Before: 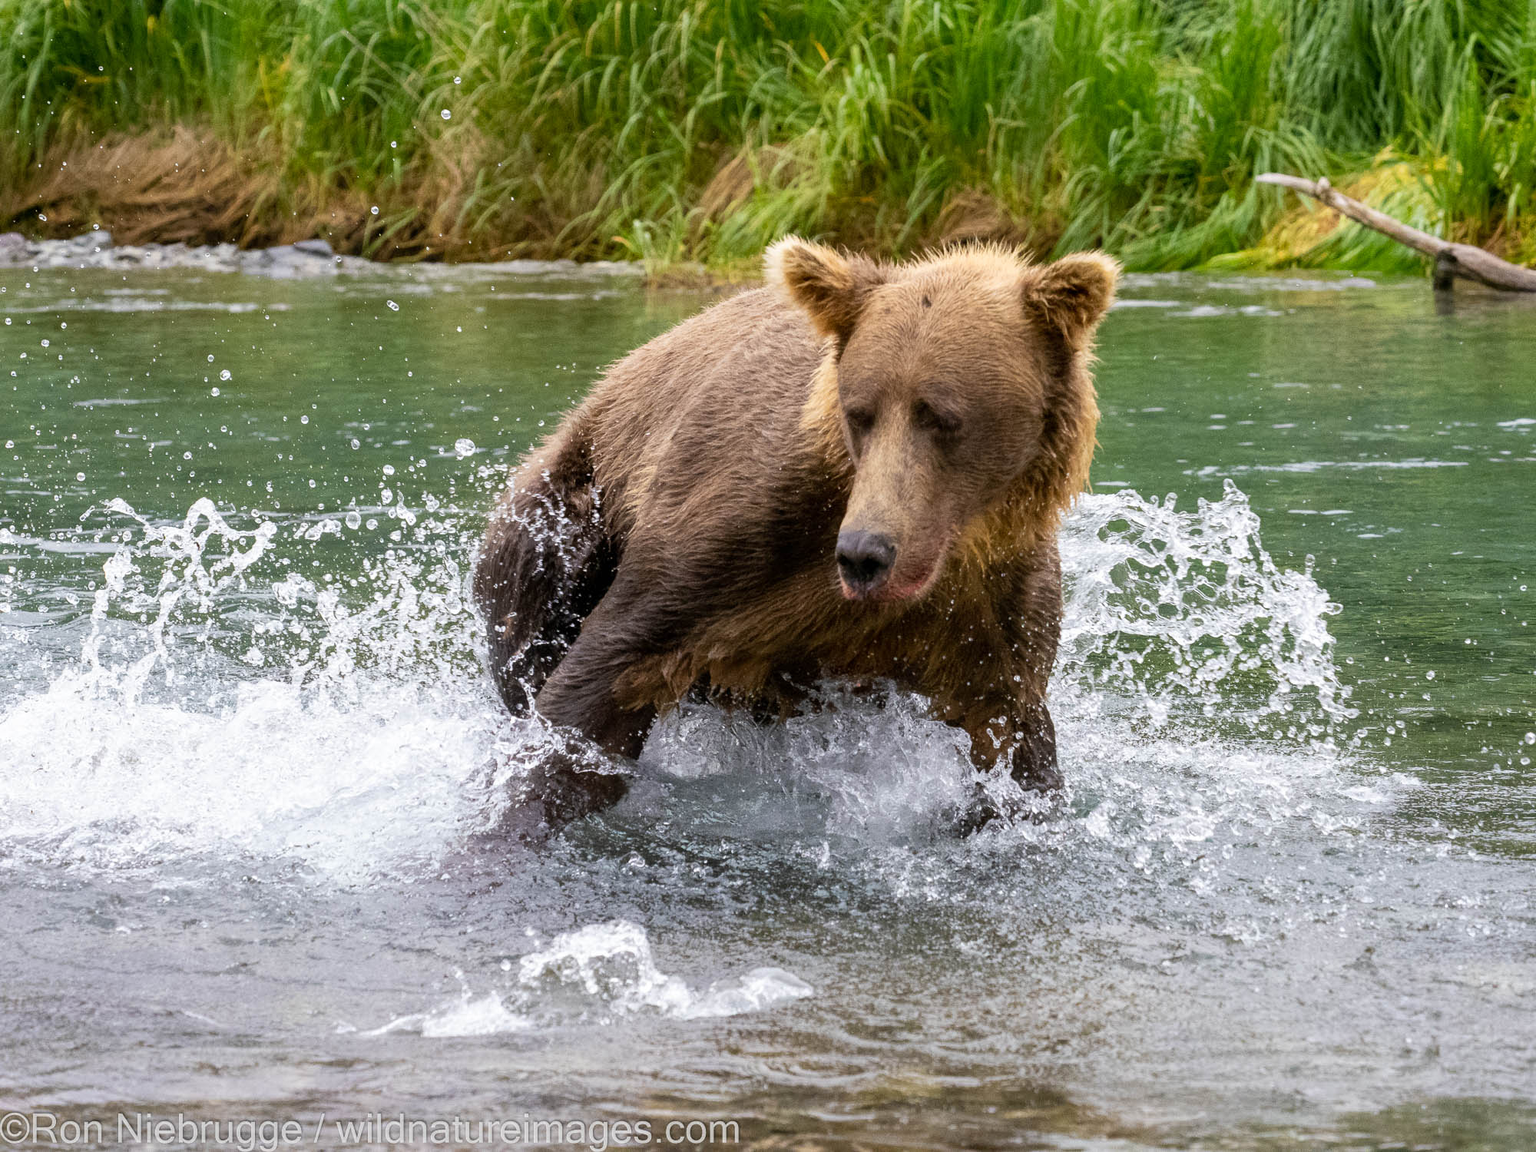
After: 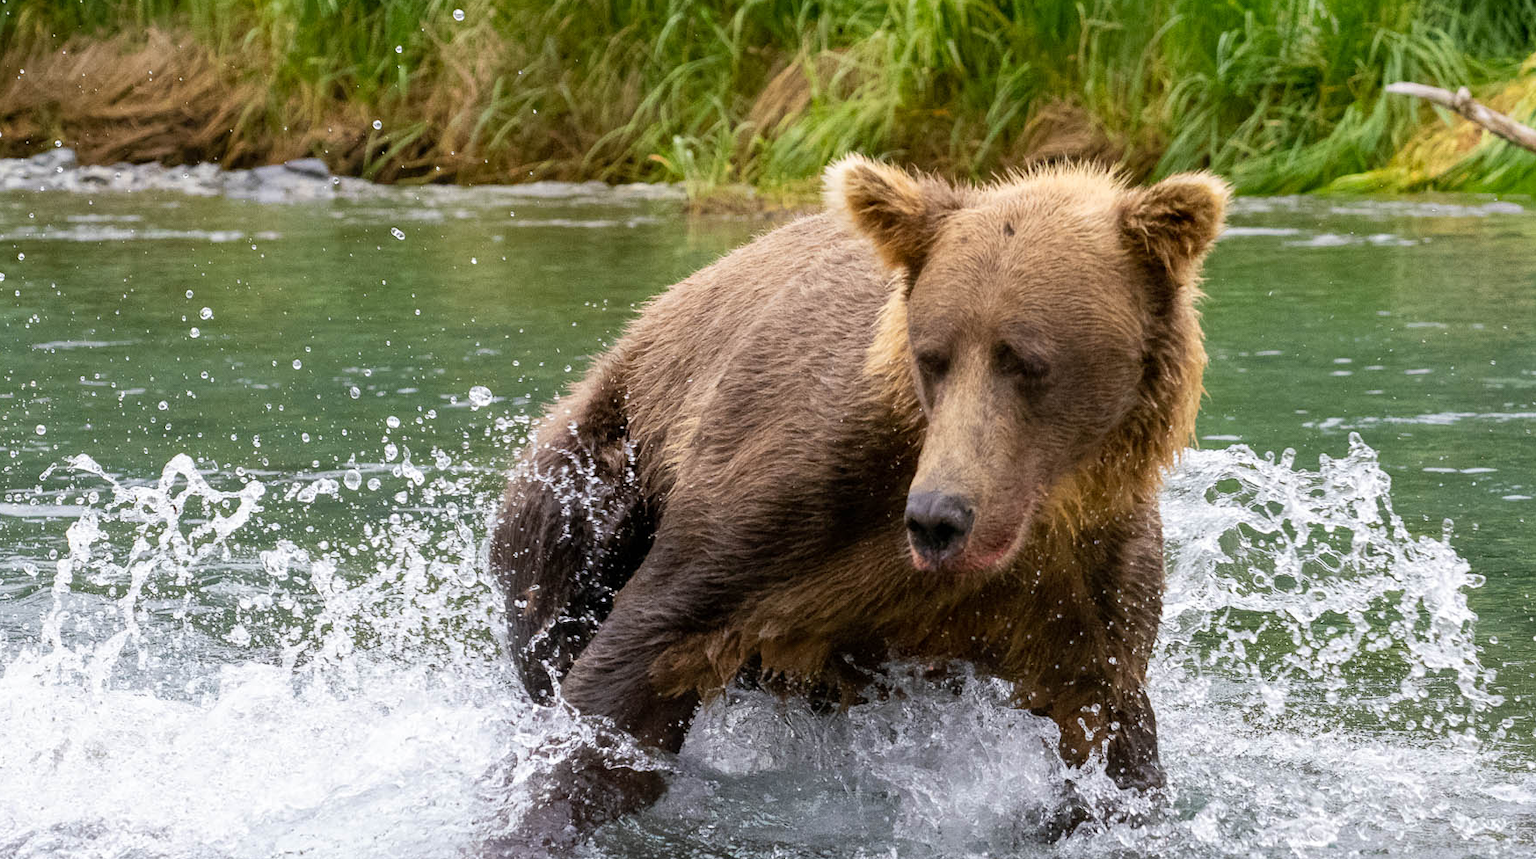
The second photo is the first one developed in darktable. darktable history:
crop: left 2.998%, top 8.832%, right 9.637%, bottom 25.908%
